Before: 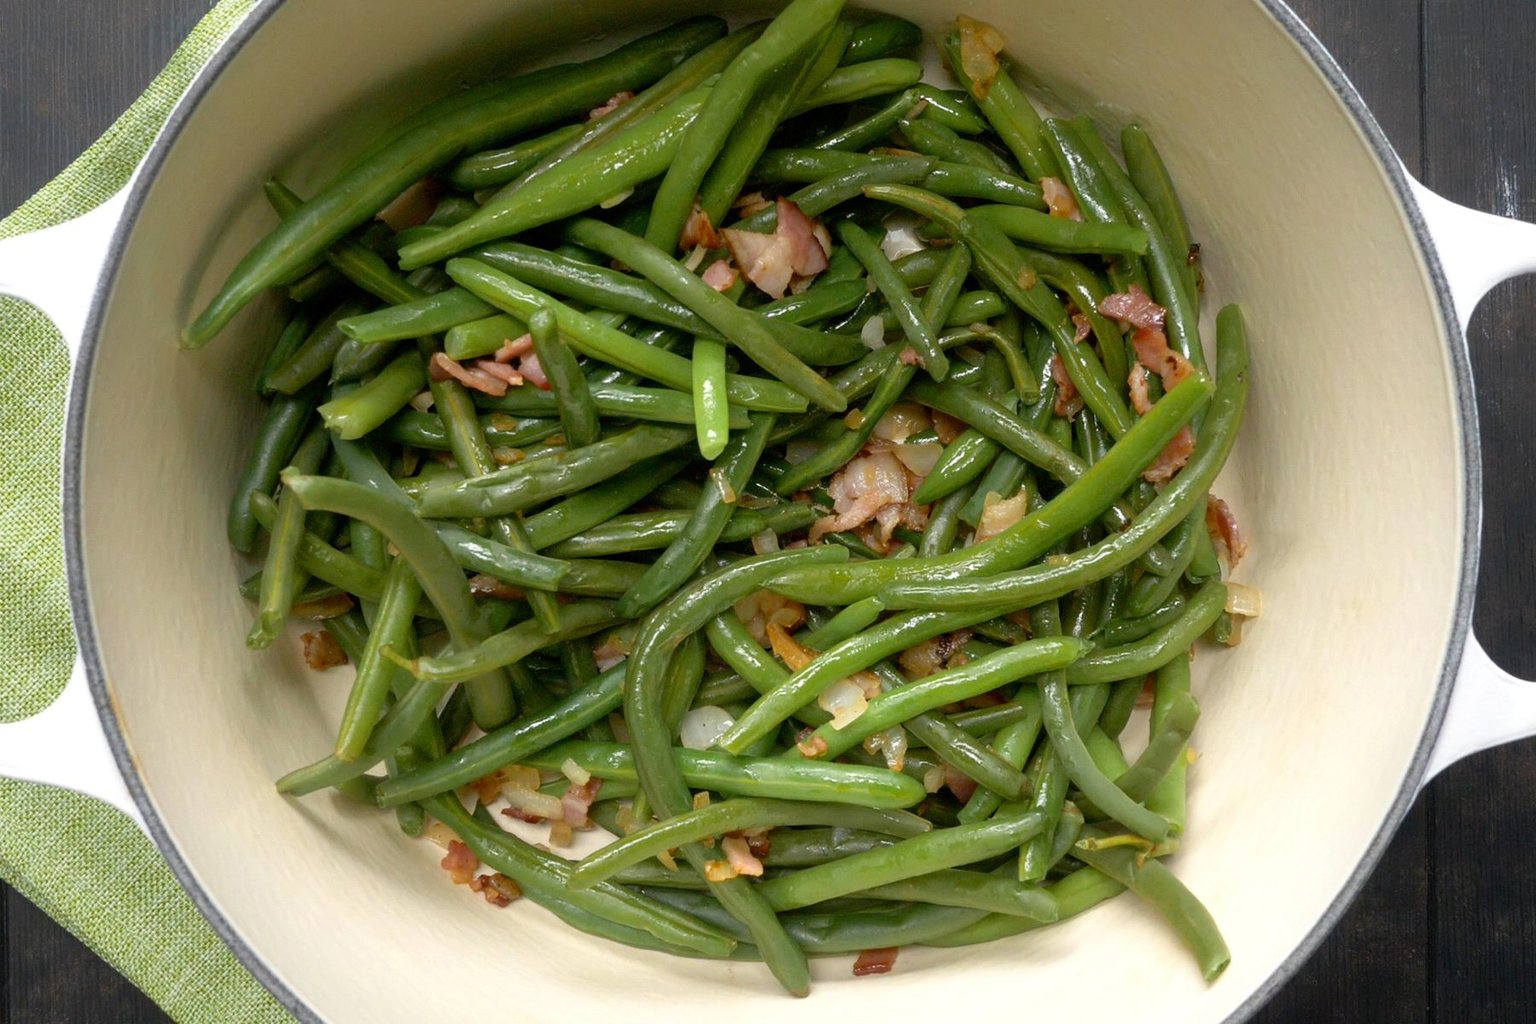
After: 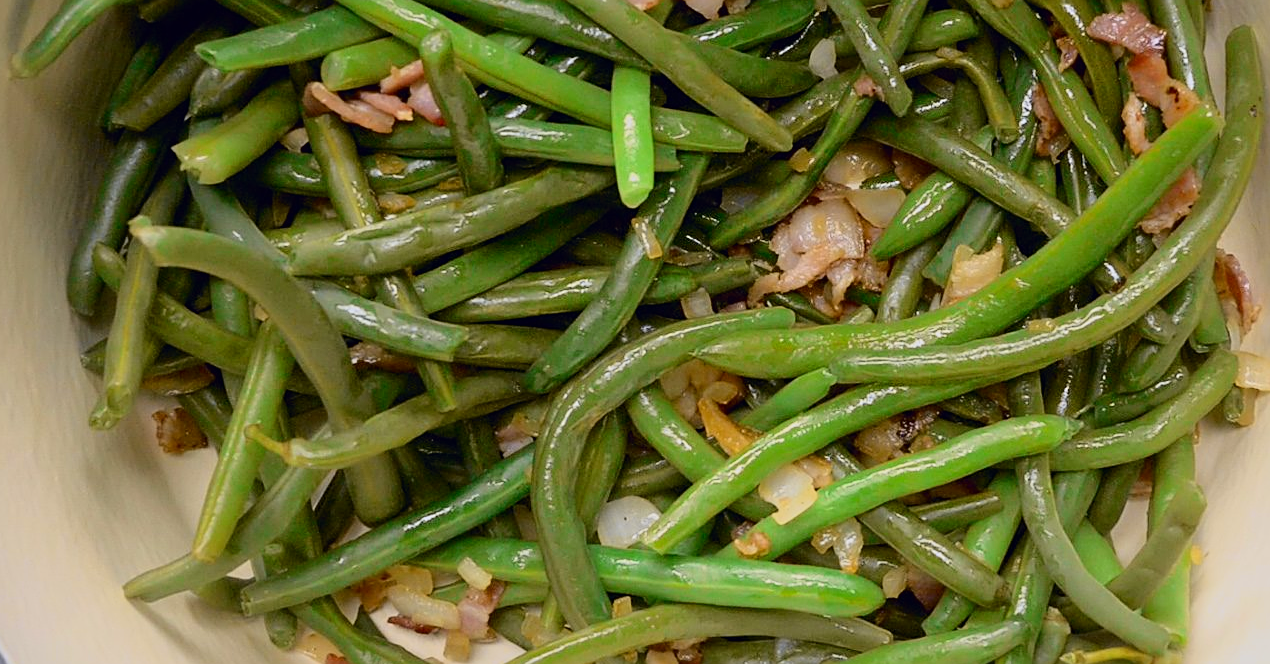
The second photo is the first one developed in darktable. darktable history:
crop: left 11.123%, top 27.61%, right 18.3%, bottom 17.034%
sharpen: on, module defaults
shadows and highlights: shadows 25, white point adjustment -3, highlights -30
tone curve: curves: ch0 [(0.003, 0.003) (0.104, 0.069) (0.236, 0.218) (0.401, 0.443) (0.495, 0.55) (0.625, 0.67) (0.819, 0.841) (0.96, 0.899)]; ch1 [(0, 0) (0.161, 0.092) (0.37, 0.302) (0.424, 0.402) (0.45, 0.466) (0.495, 0.506) (0.573, 0.571) (0.638, 0.641) (0.751, 0.741) (1, 1)]; ch2 [(0, 0) (0.352, 0.403) (0.466, 0.443) (0.524, 0.501) (0.56, 0.556) (1, 1)], color space Lab, independent channels, preserve colors none
